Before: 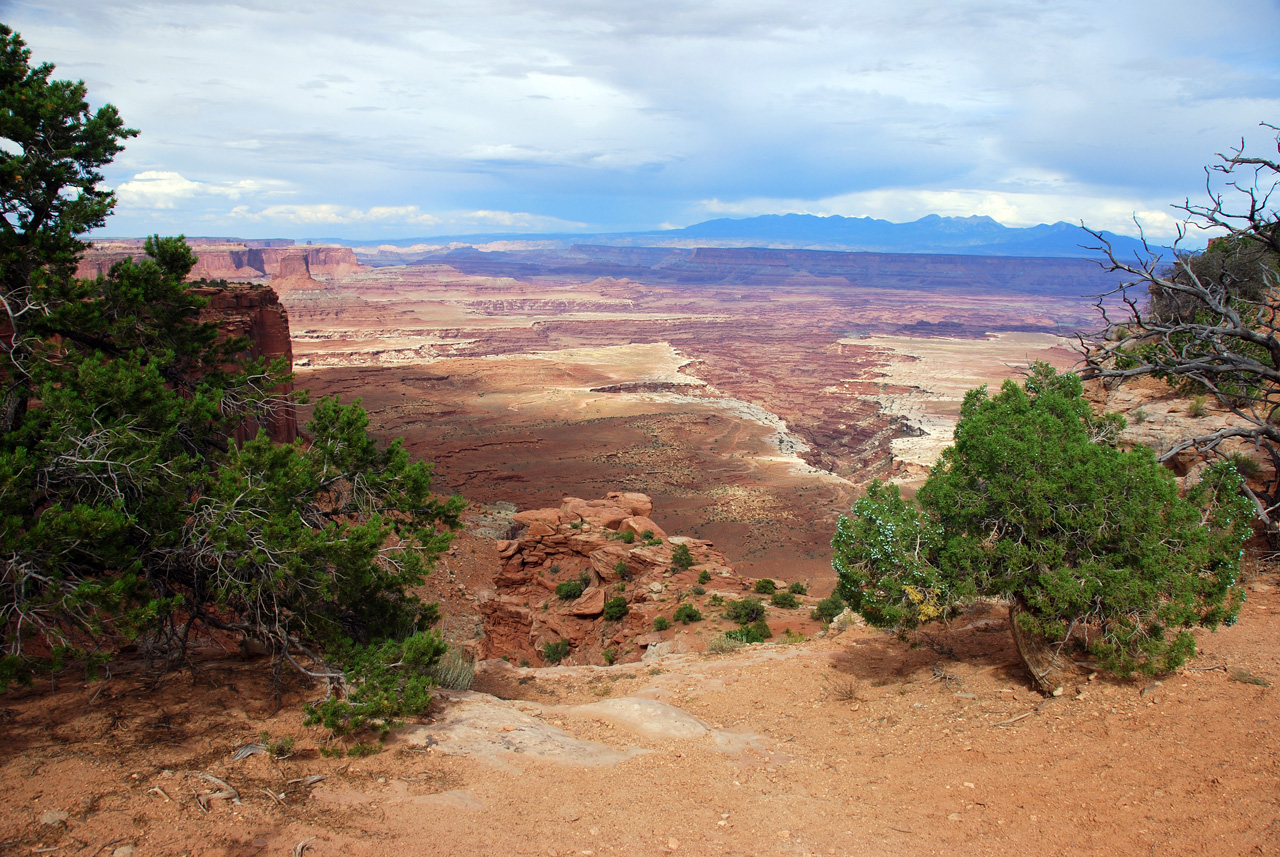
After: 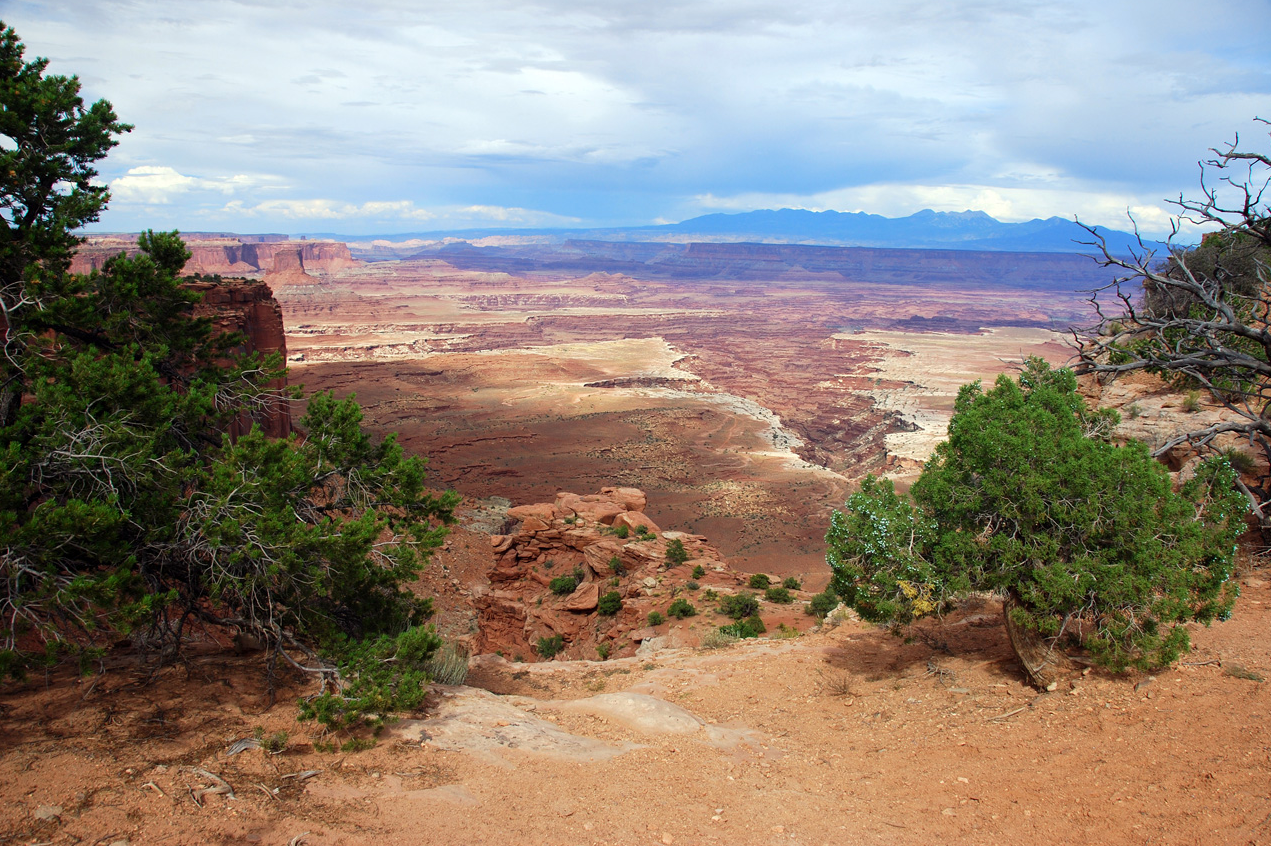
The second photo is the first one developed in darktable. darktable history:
crop: left 0.49%, top 0.611%, right 0.149%, bottom 0.585%
